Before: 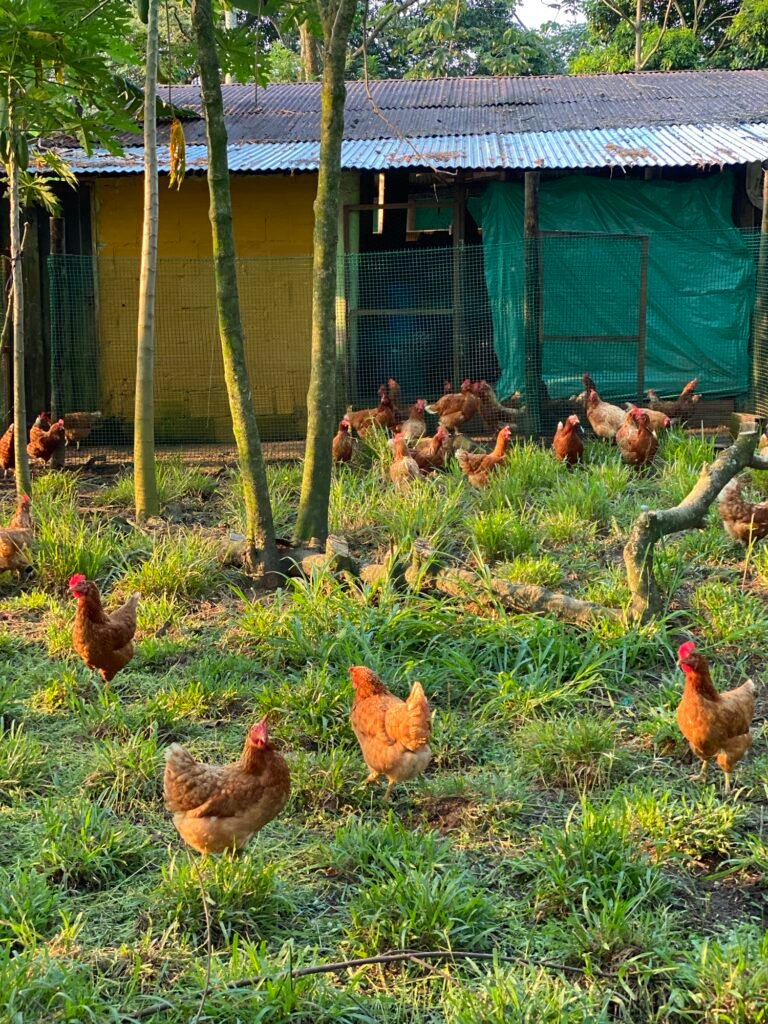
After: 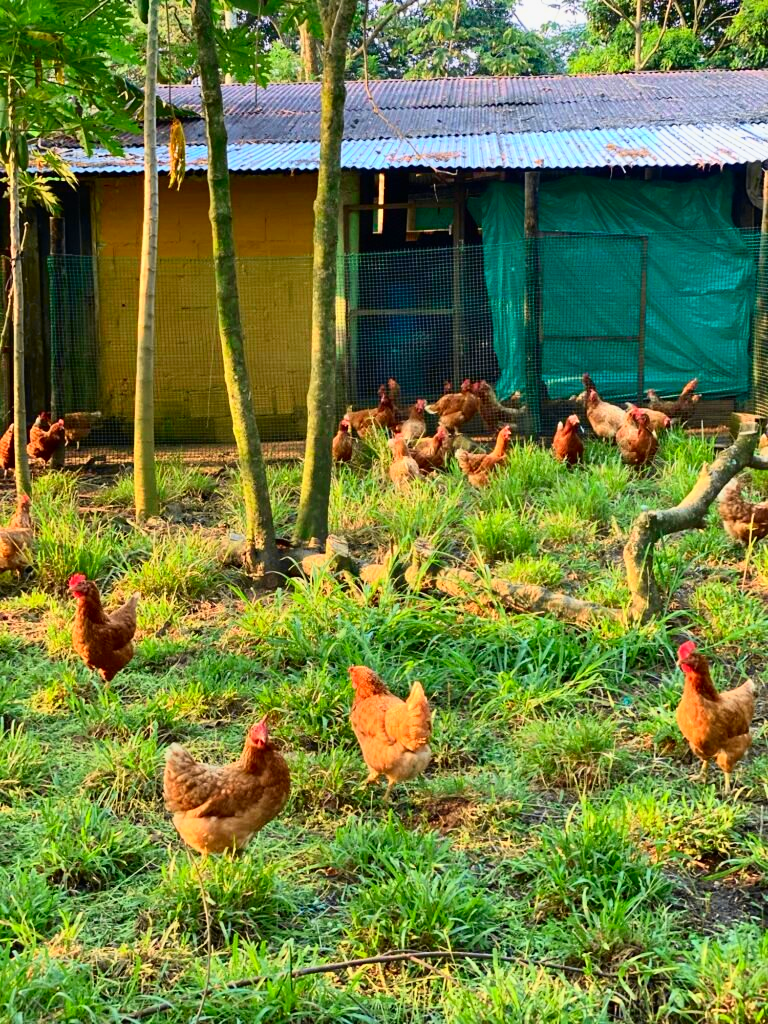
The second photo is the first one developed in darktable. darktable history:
tone curve: curves: ch0 [(0, 0) (0.091, 0.075) (0.389, 0.441) (0.696, 0.808) (0.844, 0.908) (0.909, 0.942) (1, 0.973)]; ch1 [(0, 0) (0.437, 0.404) (0.48, 0.486) (0.5, 0.5) (0.529, 0.556) (0.58, 0.606) (0.616, 0.654) (1, 1)]; ch2 [(0, 0) (0.442, 0.415) (0.5, 0.5) (0.535, 0.567) (0.585, 0.632) (1, 1)], color space Lab, independent channels, preserve colors none
